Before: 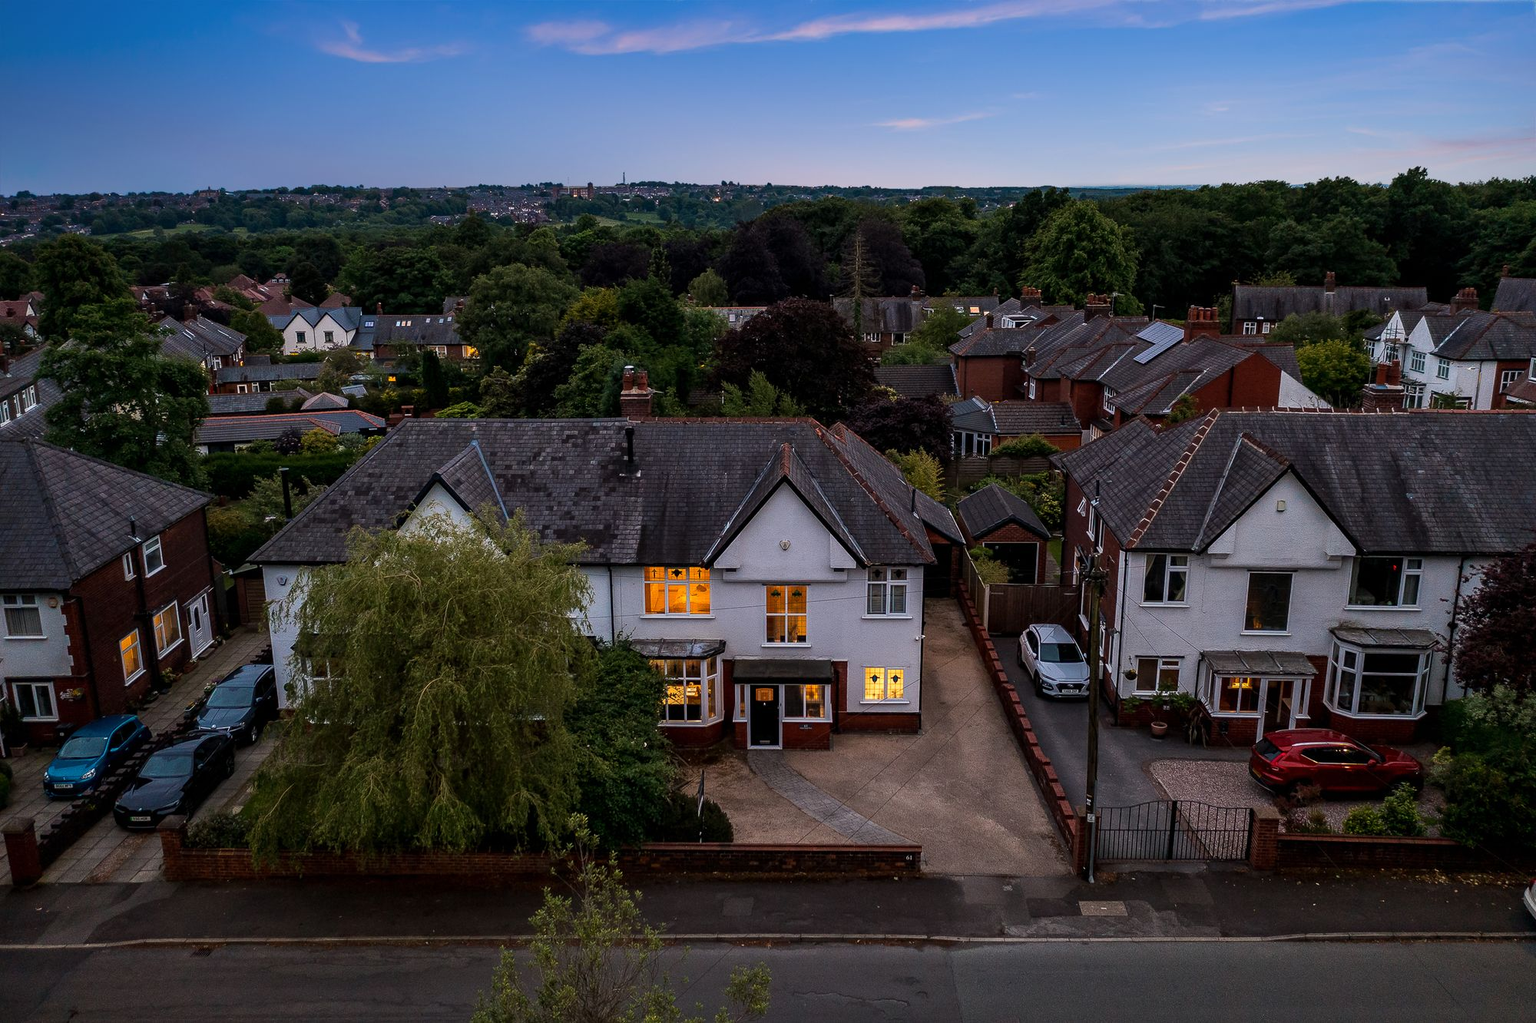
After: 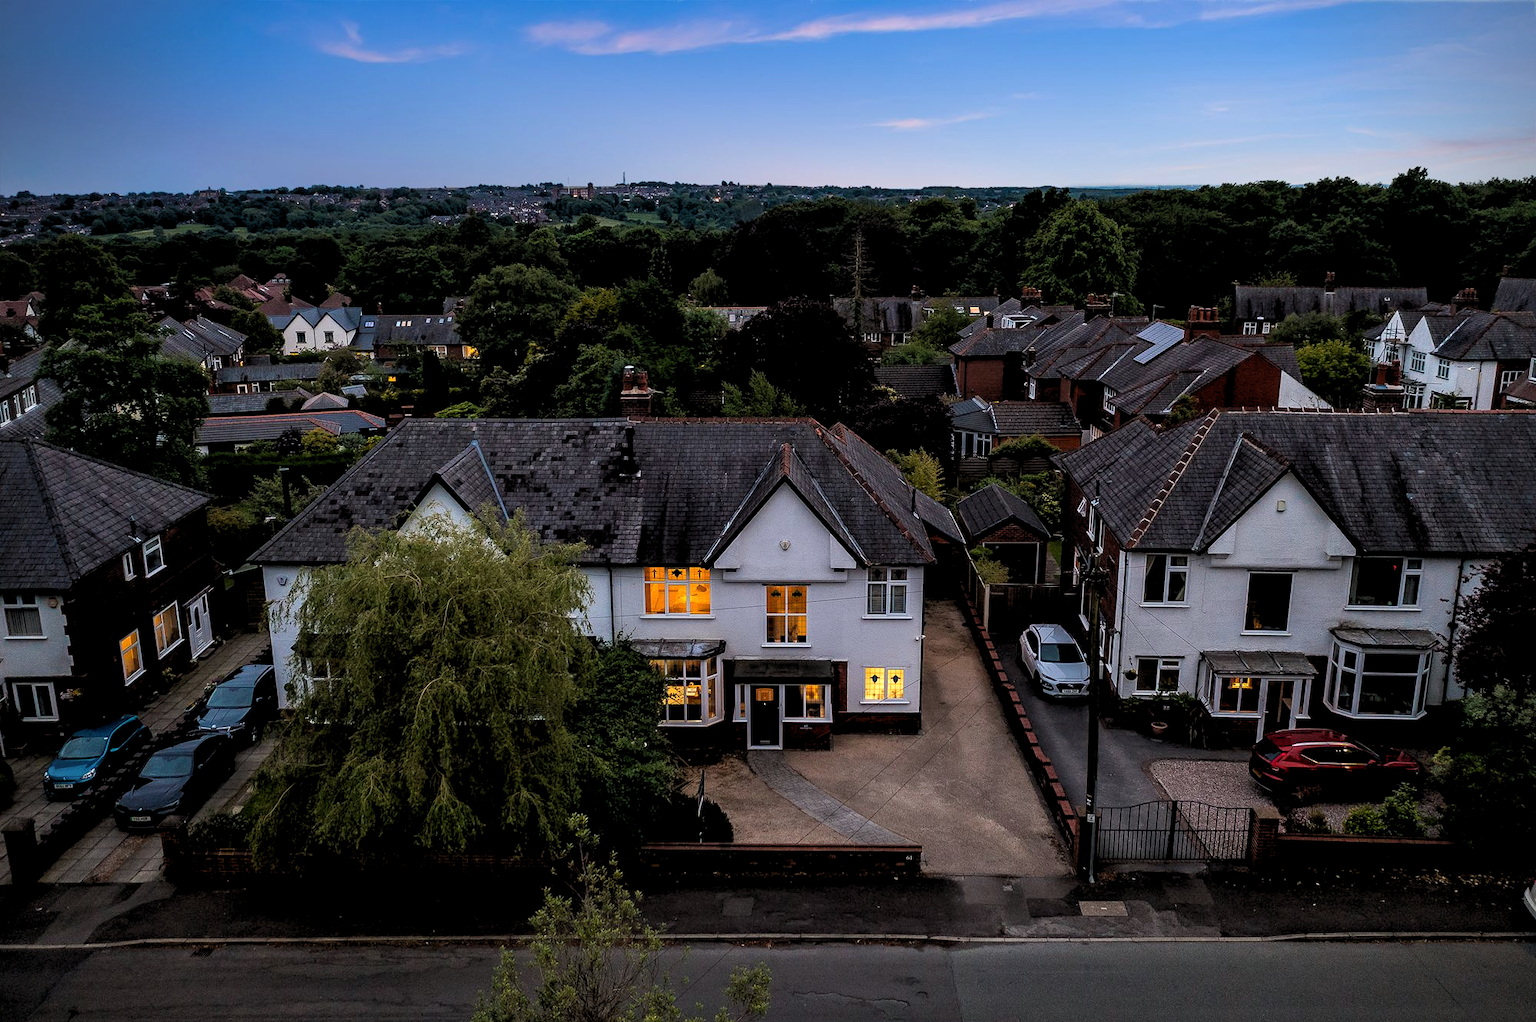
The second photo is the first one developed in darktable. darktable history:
white balance: red 0.978, blue 0.999
rgb levels: levels [[0.01, 0.419, 0.839], [0, 0.5, 1], [0, 0.5, 1]]
vignetting: fall-off start 91.19%
color balance: mode lift, gamma, gain (sRGB)
